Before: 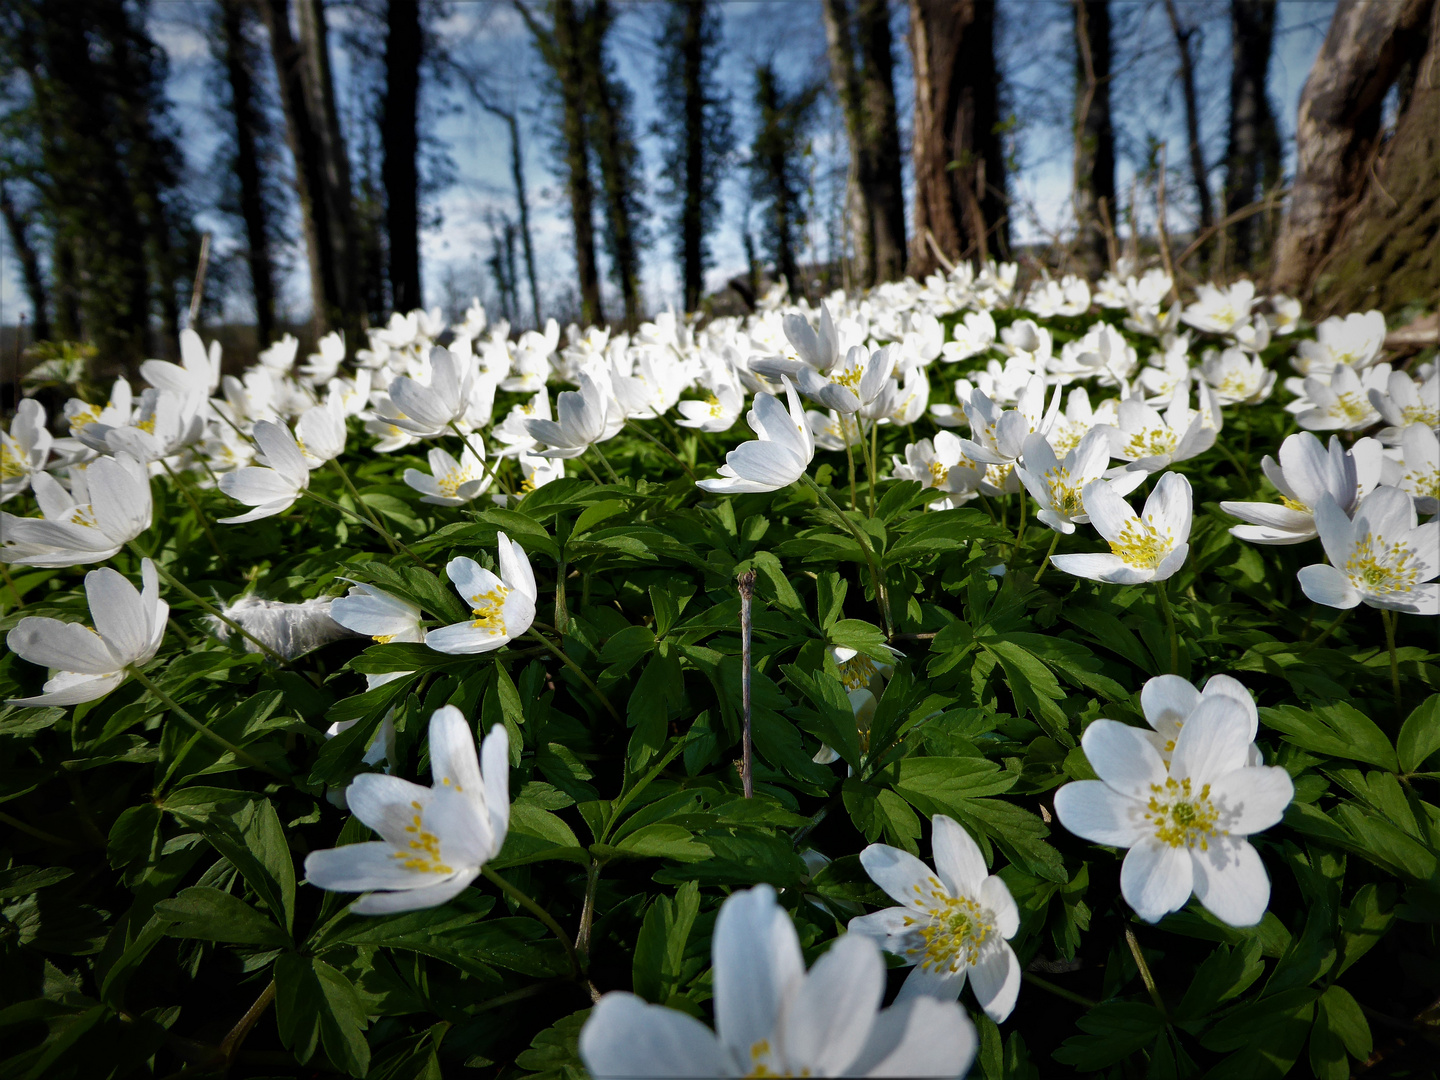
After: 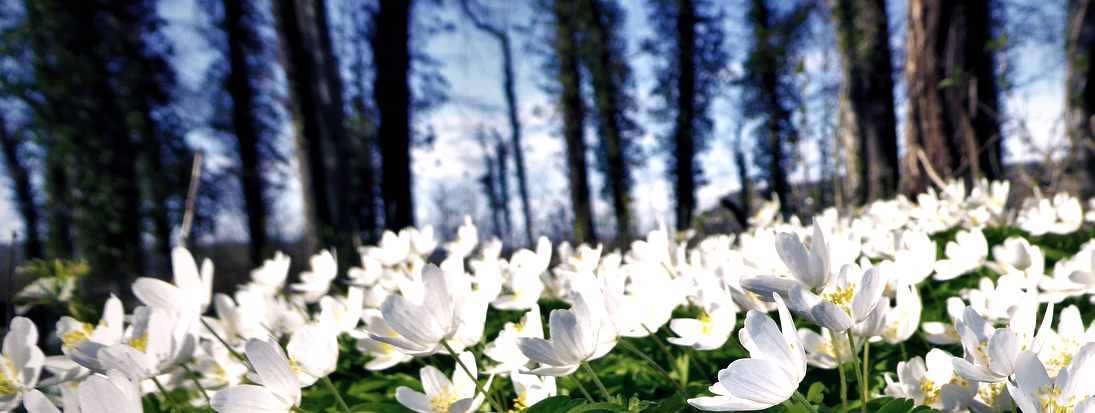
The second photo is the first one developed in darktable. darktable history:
crop: left 0.557%, top 7.634%, right 23.364%, bottom 54.036%
exposure: exposure 0.496 EV, compensate exposure bias true, compensate highlight preservation false
tone equalizer: edges refinement/feathering 500, mask exposure compensation -1.57 EV, preserve details no
color balance rgb: shadows lift › luminance -28.655%, shadows lift › chroma 15.334%, shadows lift › hue 267.45°, highlights gain › chroma 0.956%, highlights gain › hue 24.56°, perceptual saturation grading › global saturation -4.089%
